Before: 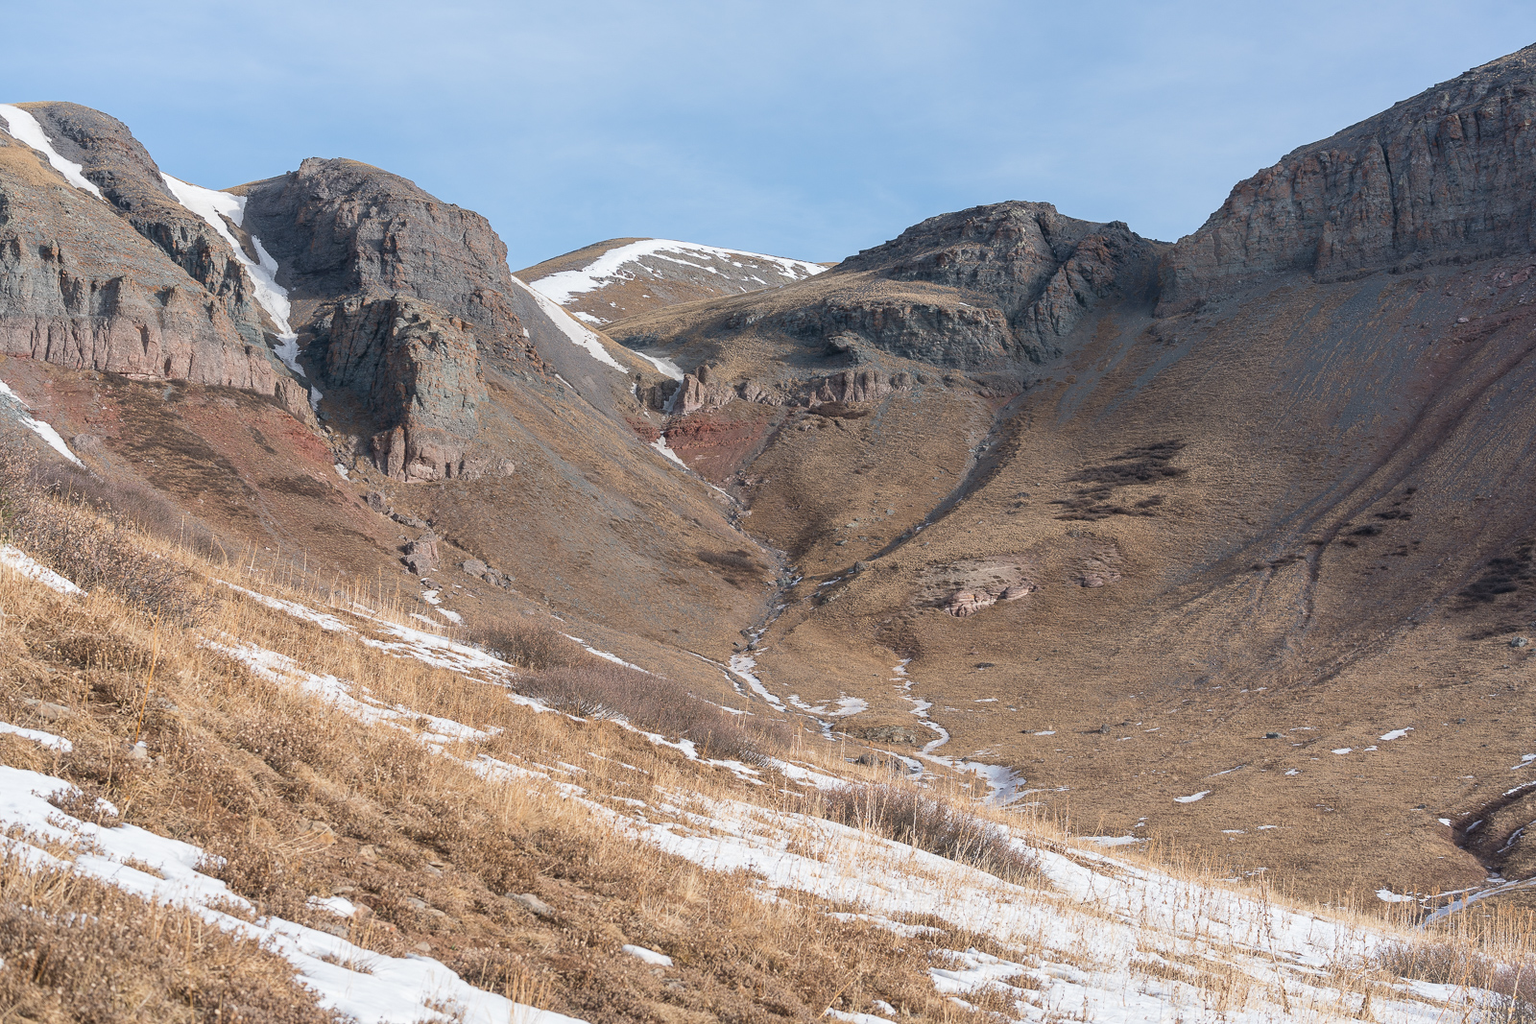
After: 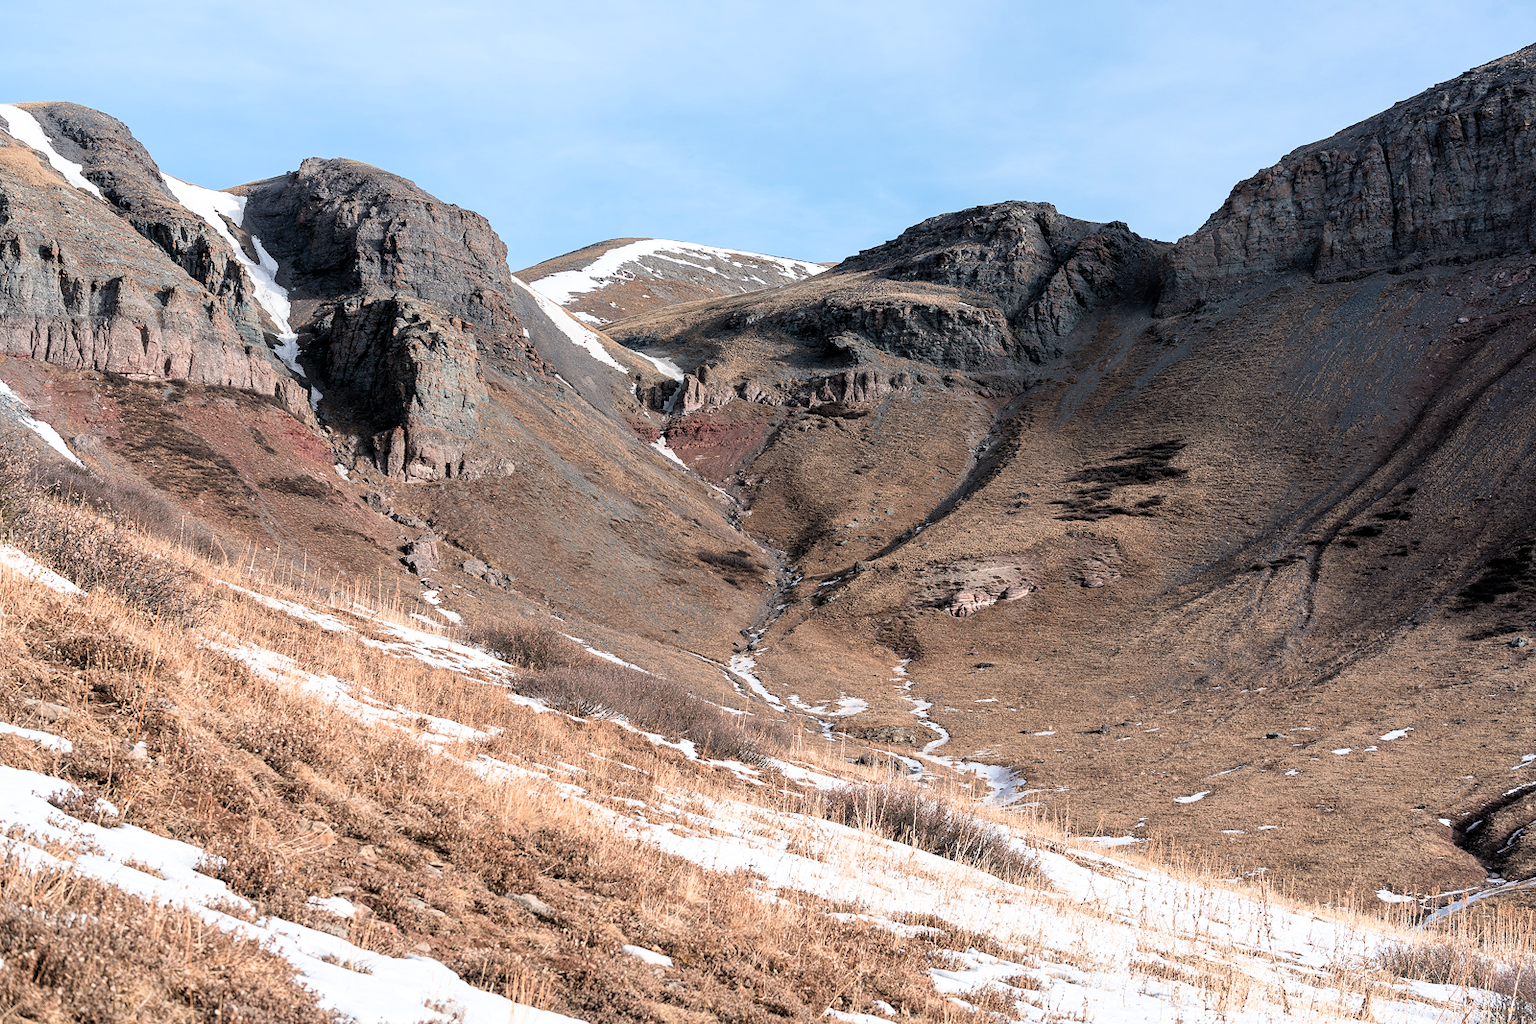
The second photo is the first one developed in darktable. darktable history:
filmic rgb: black relative exposure -3.57 EV, white relative exposure 2.29 EV, hardness 3.41
color zones: curves: ch1 [(0.263, 0.53) (0.376, 0.287) (0.487, 0.512) (0.748, 0.547) (1, 0.513)]; ch2 [(0.262, 0.45) (0.751, 0.477)], mix 31.98%
